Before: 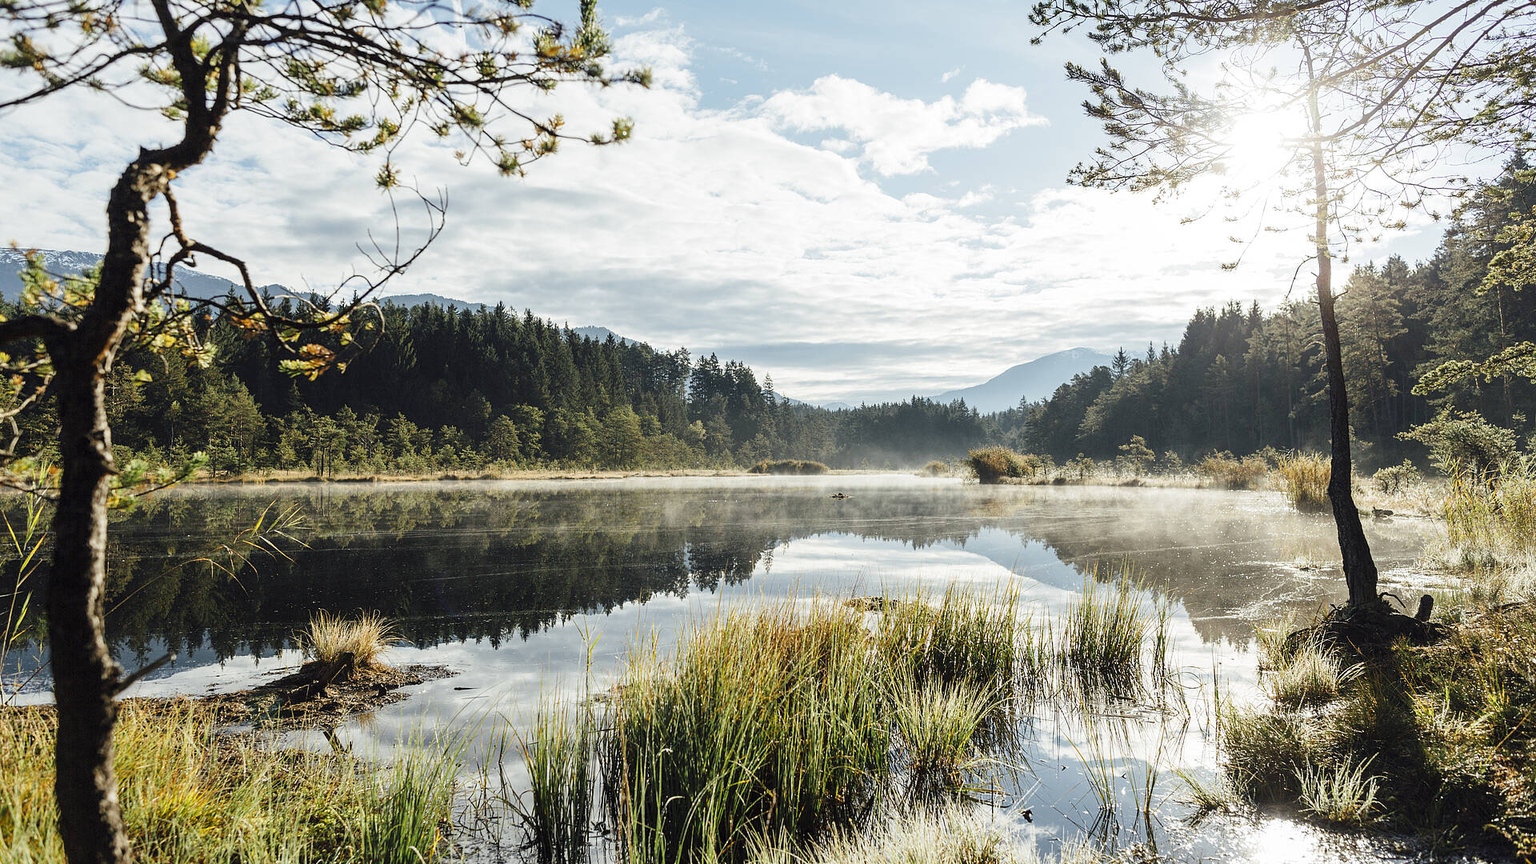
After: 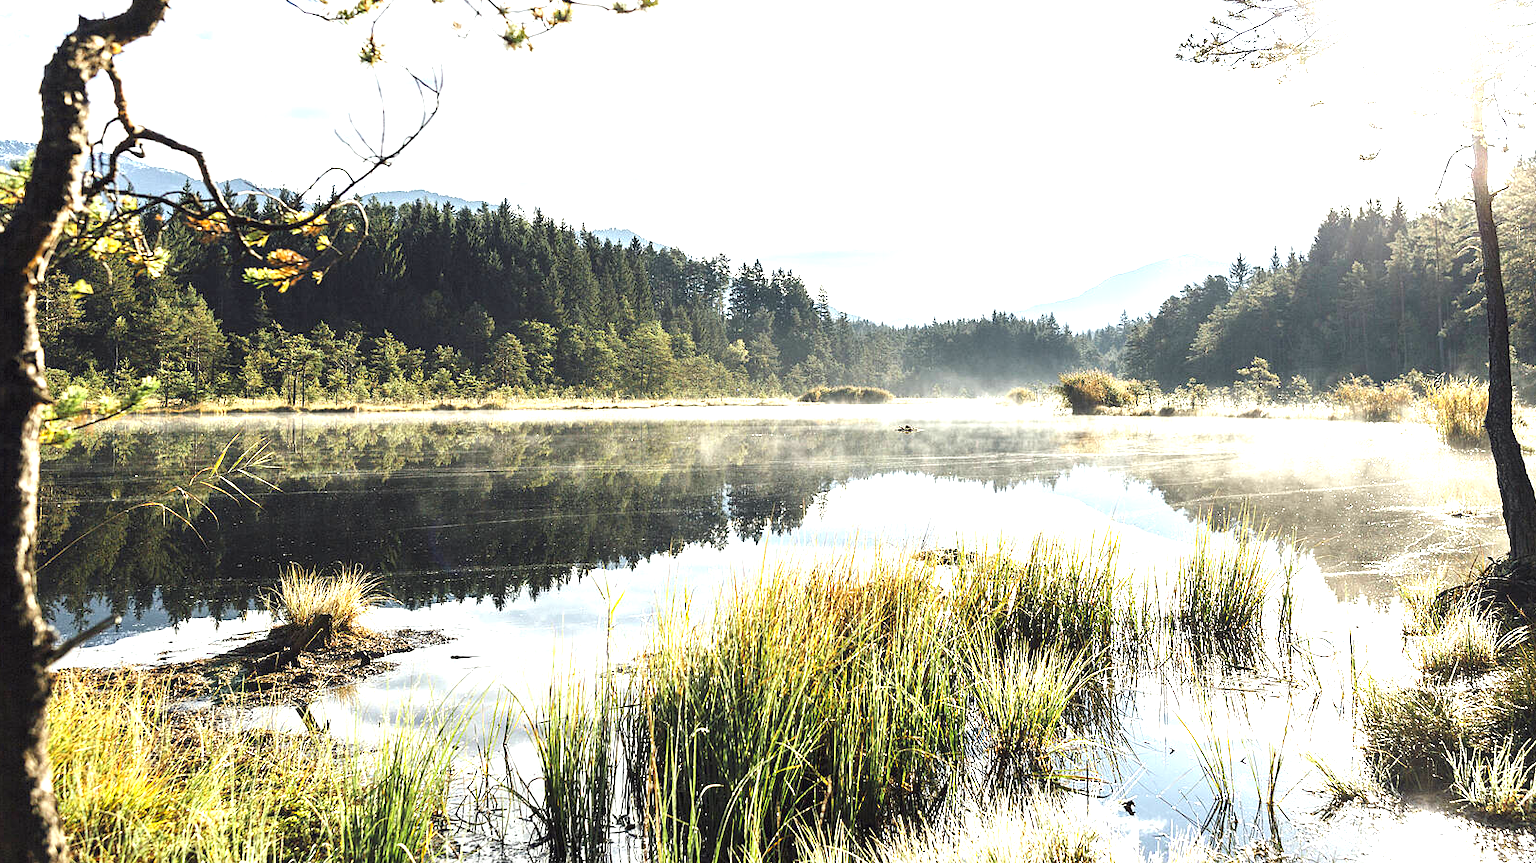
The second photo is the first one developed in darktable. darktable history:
crop and rotate: left 4.842%, top 15.51%, right 10.668%
exposure: exposure 1.2 EV, compensate highlight preservation false
